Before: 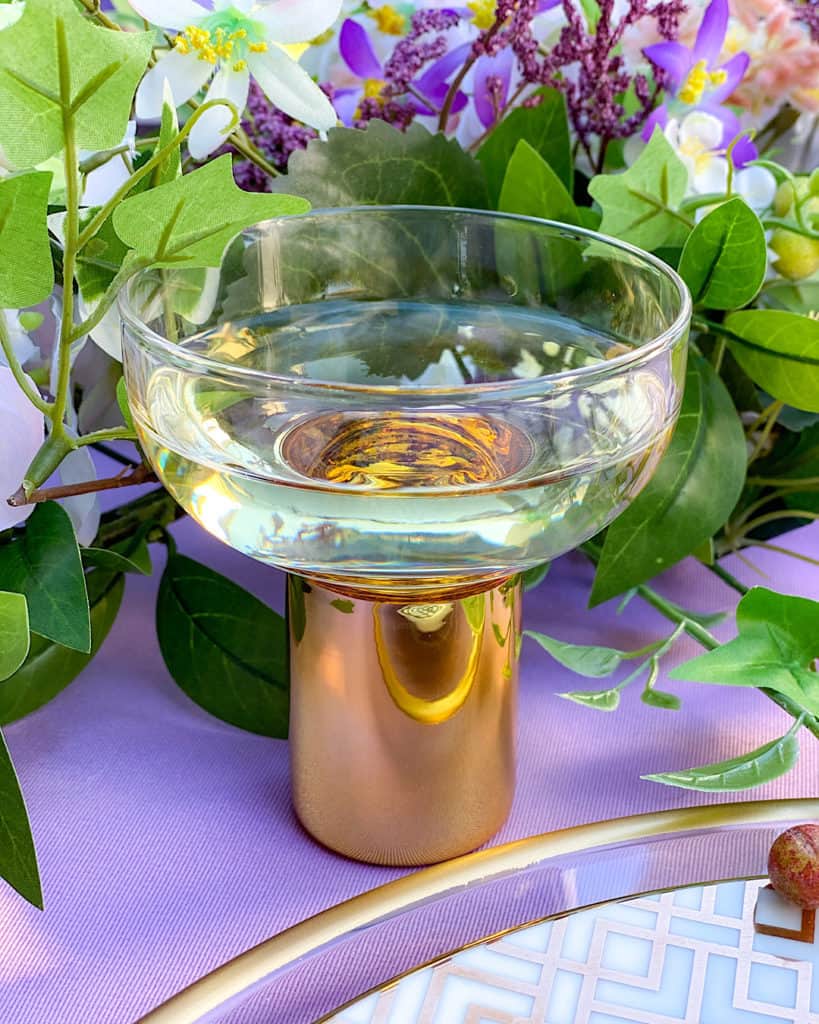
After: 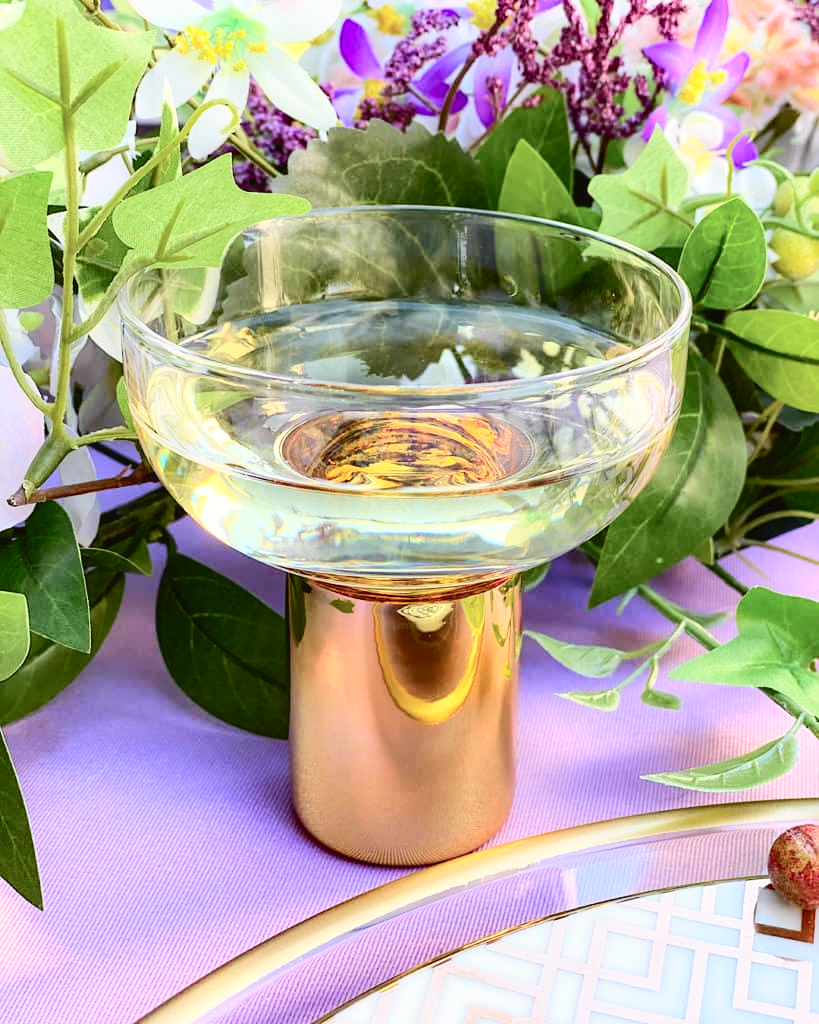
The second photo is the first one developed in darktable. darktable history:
tone curve: curves: ch0 [(0, 0.026) (0.184, 0.172) (0.391, 0.468) (0.446, 0.56) (0.605, 0.758) (0.831, 0.931) (0.992, 1)]; ch1 [(0, 0) (0.437, 0.447) (0.501, 0.502) (0.538, 0.539) (0.574, 0.589) (0.617, 0.64) (0.699, 0.749) (0.859, 0.919) (1, 1)]; ch2 [(0, 0) (0.33, 0.301) (0.421, 0.443) (0.447, 0.482) (0.499, 0.509) (0.538, 0.564) (0.585, 0.615) (0.664, 0.664) (1, 1)], color space Lab, independent channels, preserve colors none
